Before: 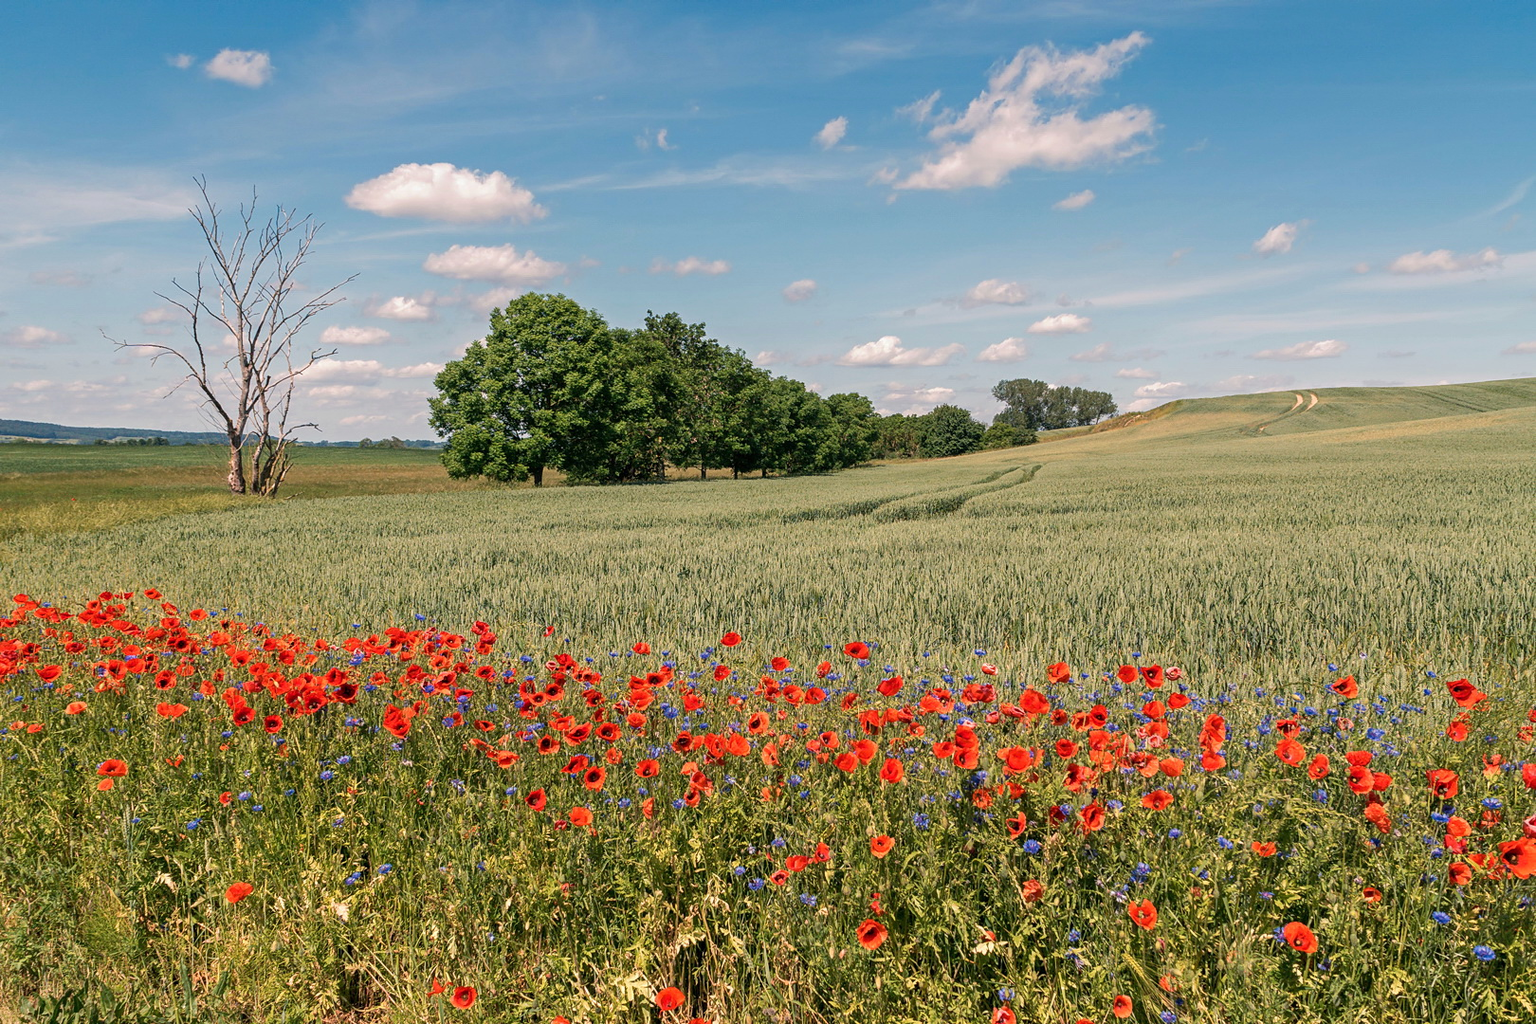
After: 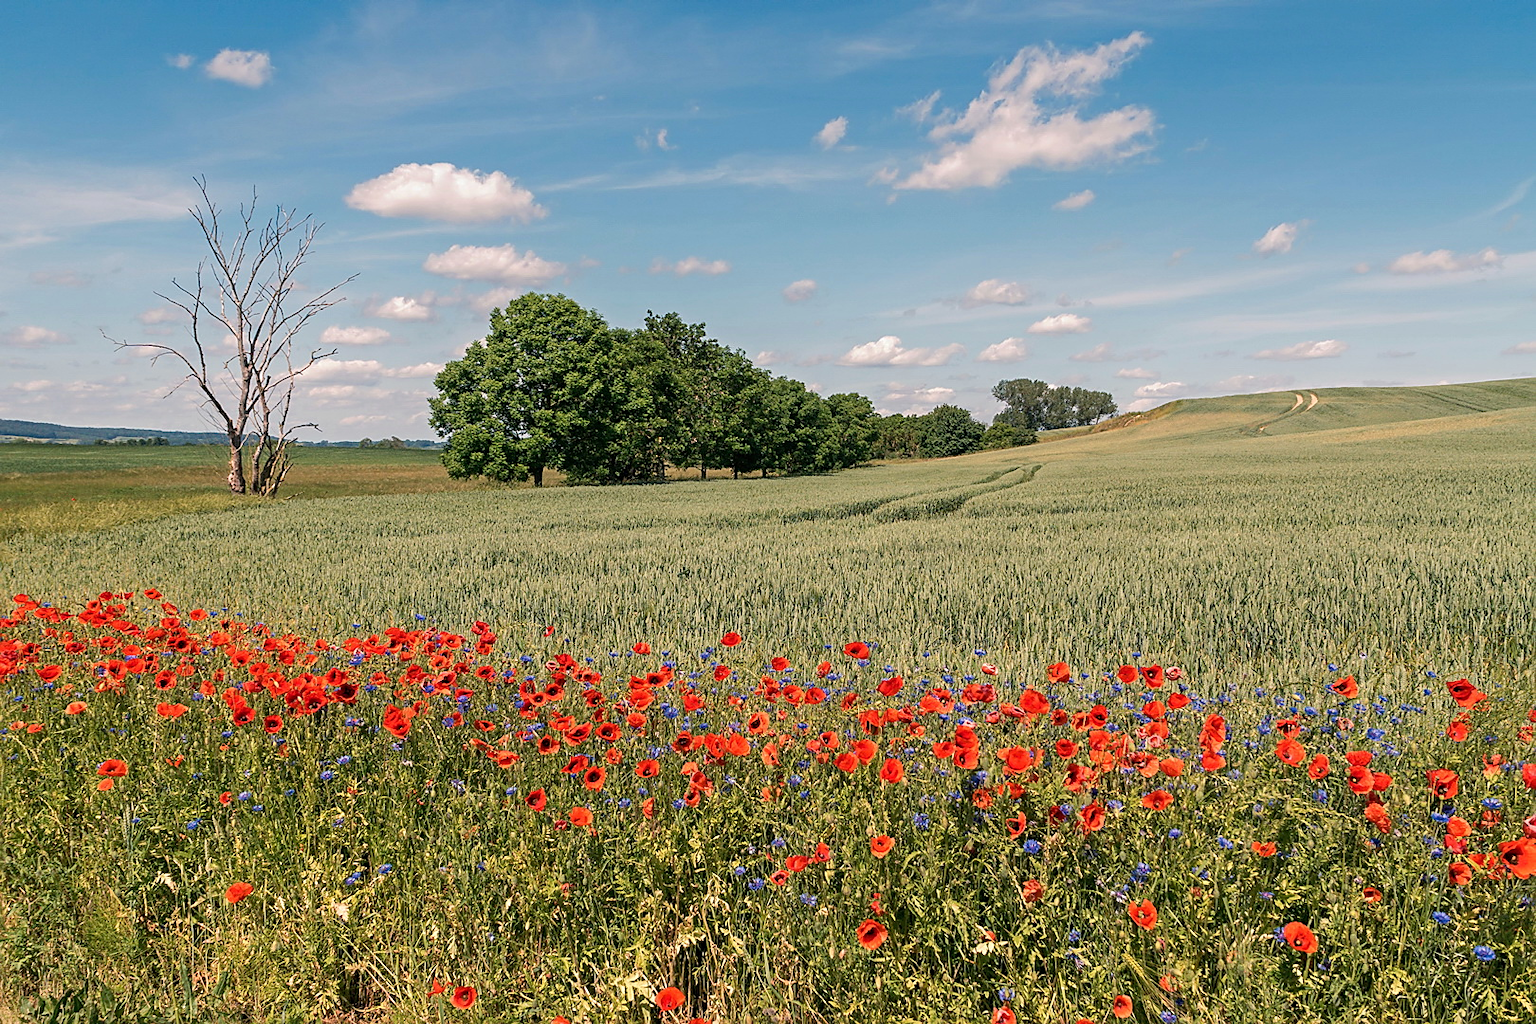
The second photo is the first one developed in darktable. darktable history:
sharpen: radius 1.891, amount 0.393, threshold 1.285
